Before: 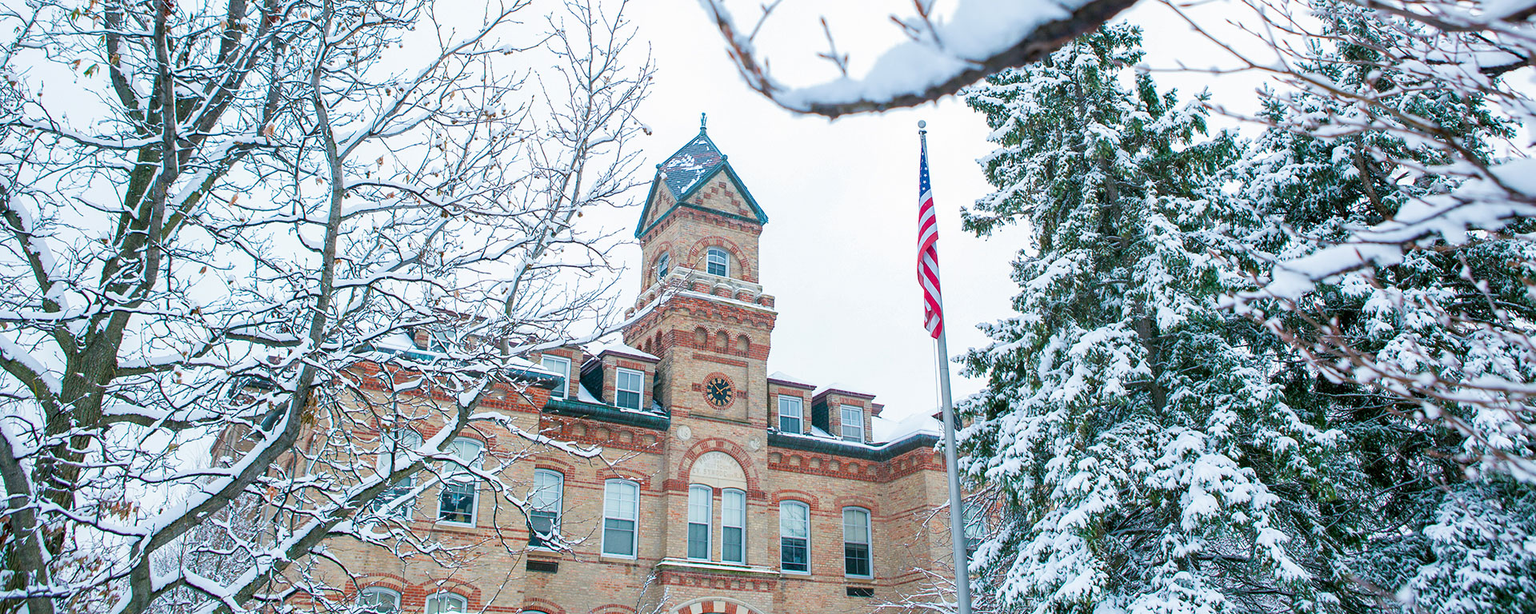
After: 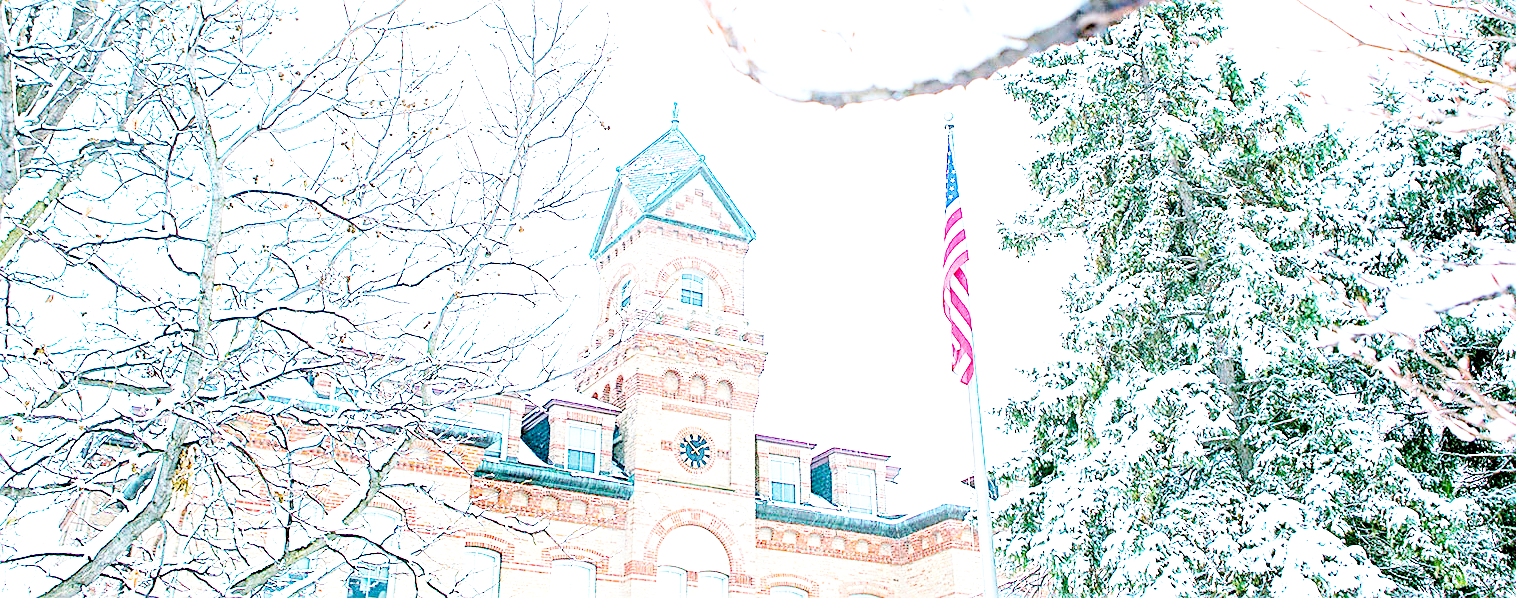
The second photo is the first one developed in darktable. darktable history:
sharpen: on, module defaults
base curve: curves: ch0 [(0, 0.003) (0.001, 0.002) (0.006, 0.004) (0.02, 0.022) (0.048, 0.086) (0.094, 0.234) (0.162, 0.431) (0.258, 0.629) (0.385, 0.8) (0.548, 0.918) (0.751, 0.988) (1, 1)], fusion 1, preserve colors none
crop and rotate: left 10.663%, top 5.13%, right 10.352%, bottom 16.886%
exposure: exposure 1.093 EV, compensate highlight preservation false
